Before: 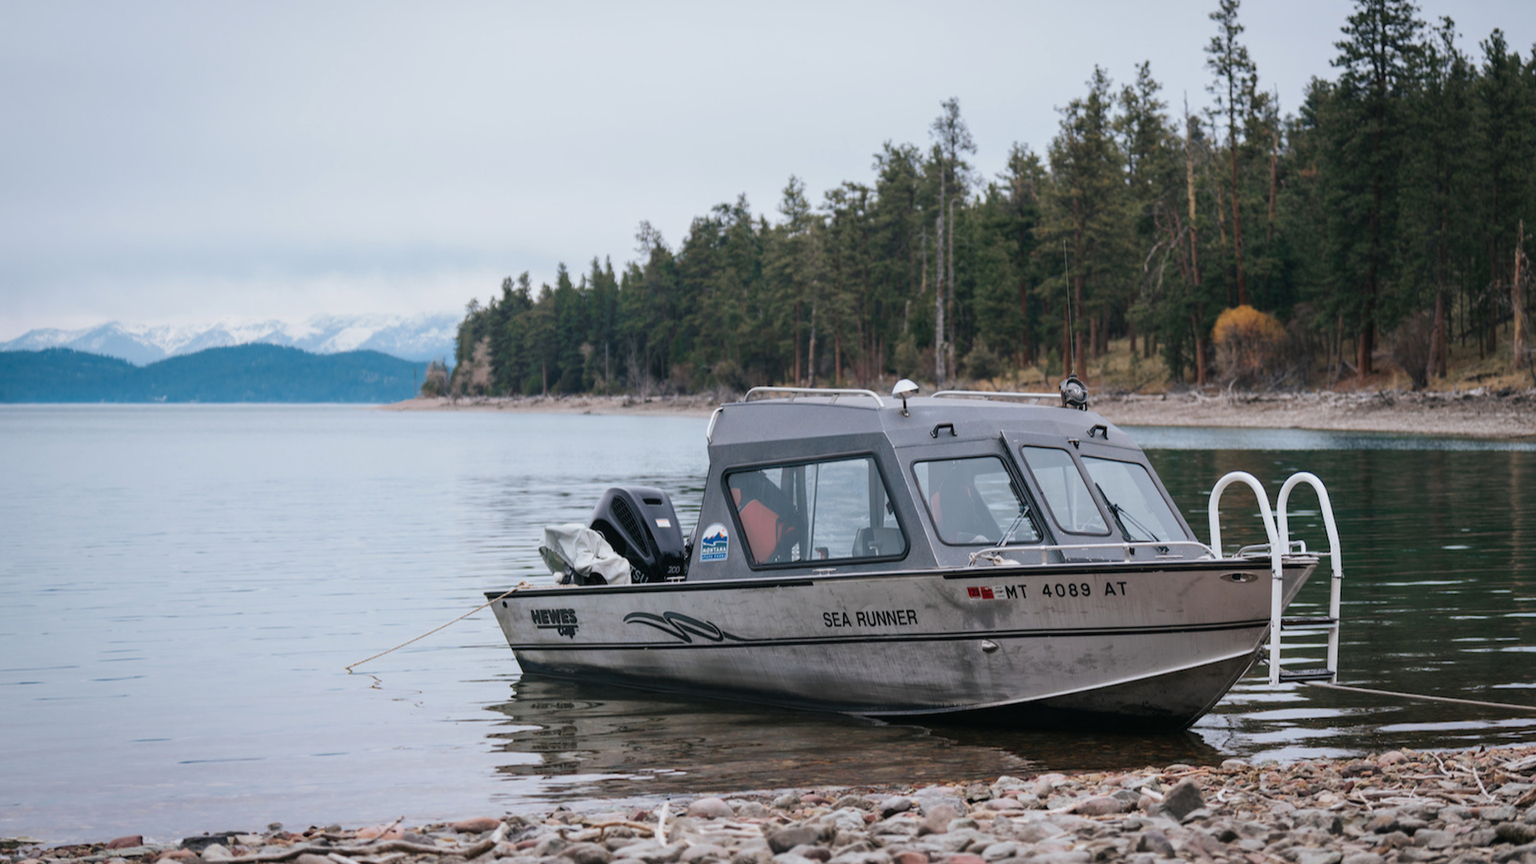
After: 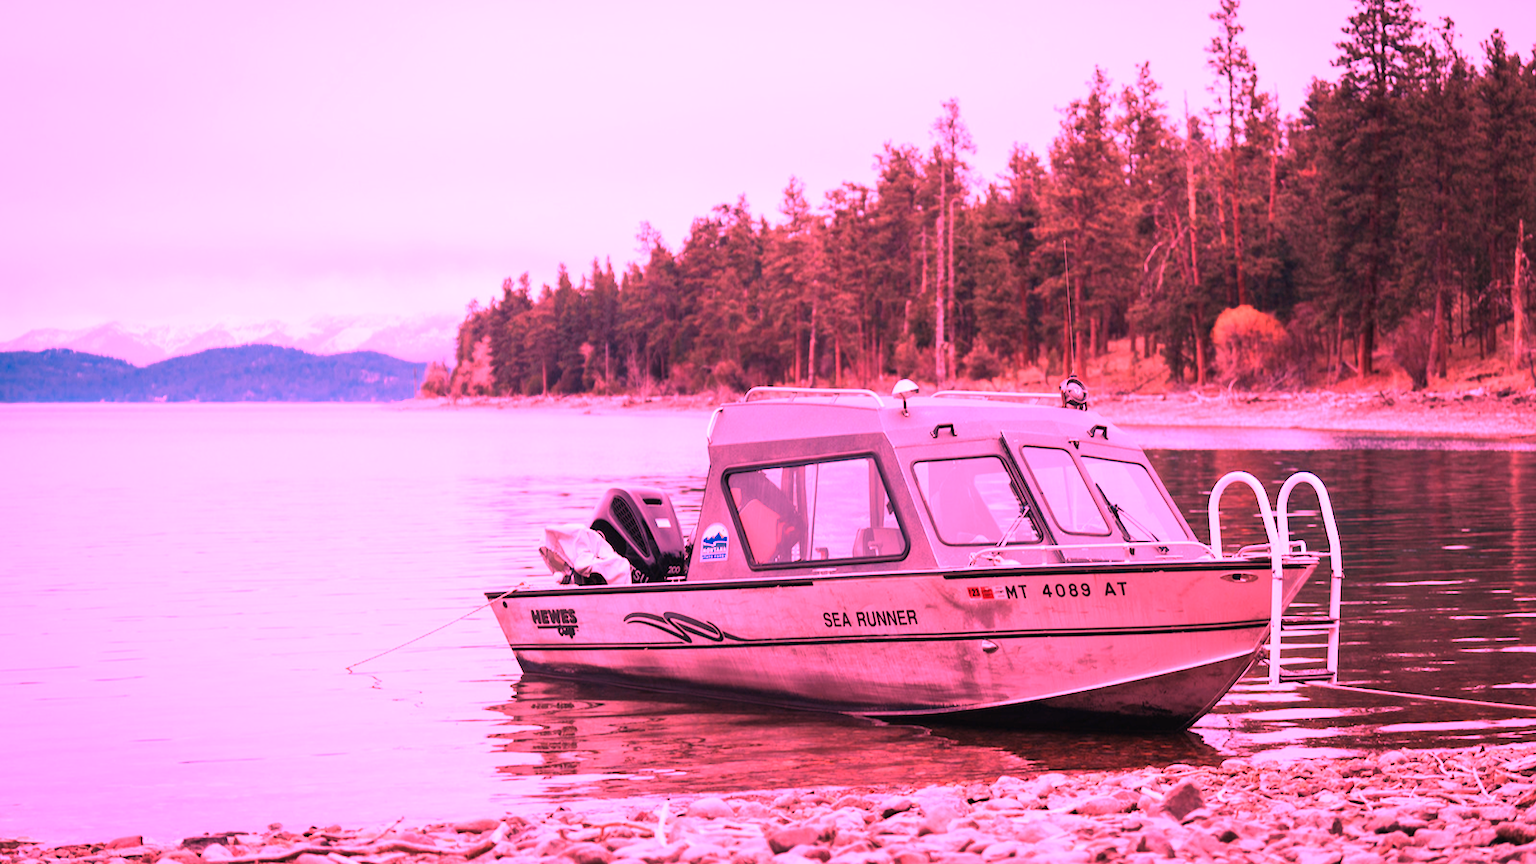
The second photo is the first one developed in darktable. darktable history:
color calibration: output R [1.003, 0.027, -0.041, 0], output G [-0.018, 1.043, -0.038, 0], output B [0.071, -0.086, 1.017, 0], illuminant as shot in camera, x 0.359, y 0.362, temperature 4570.54 K
white balance: red 2.658, blue 1.403
